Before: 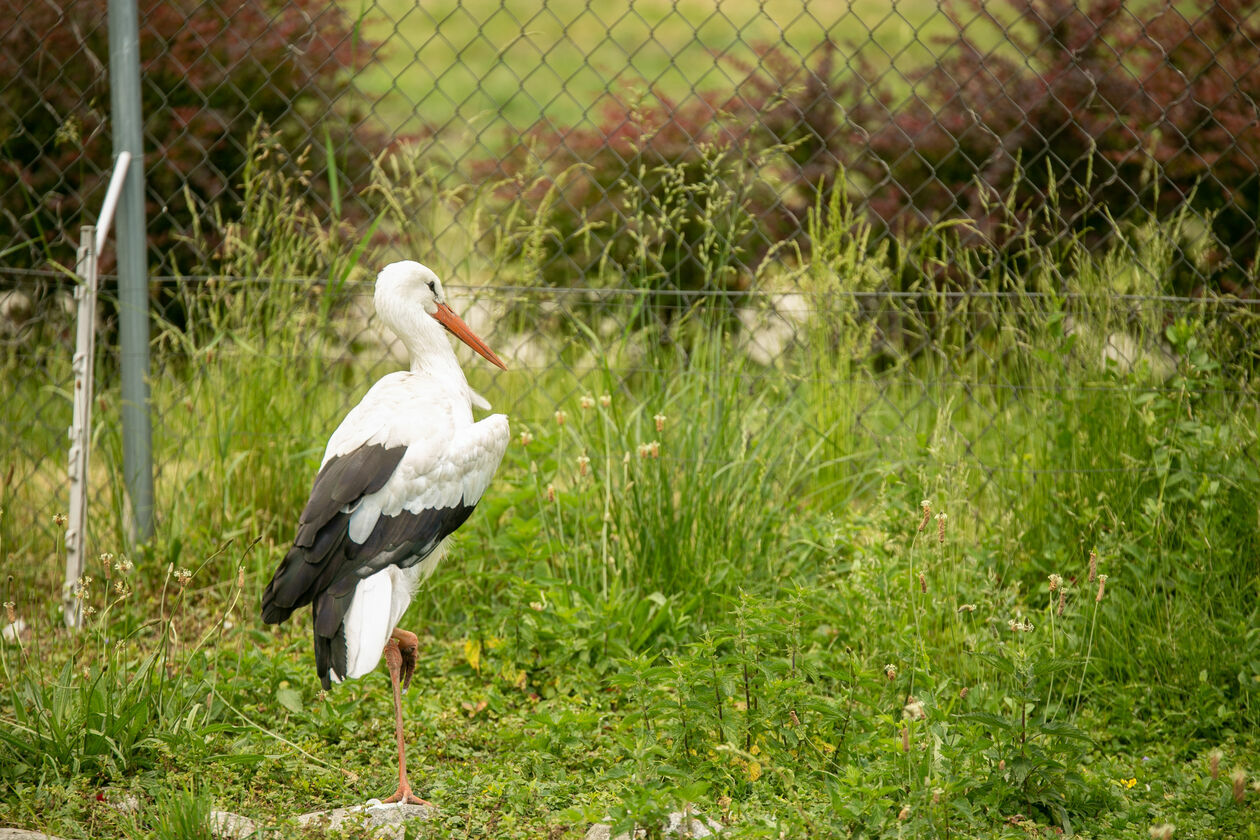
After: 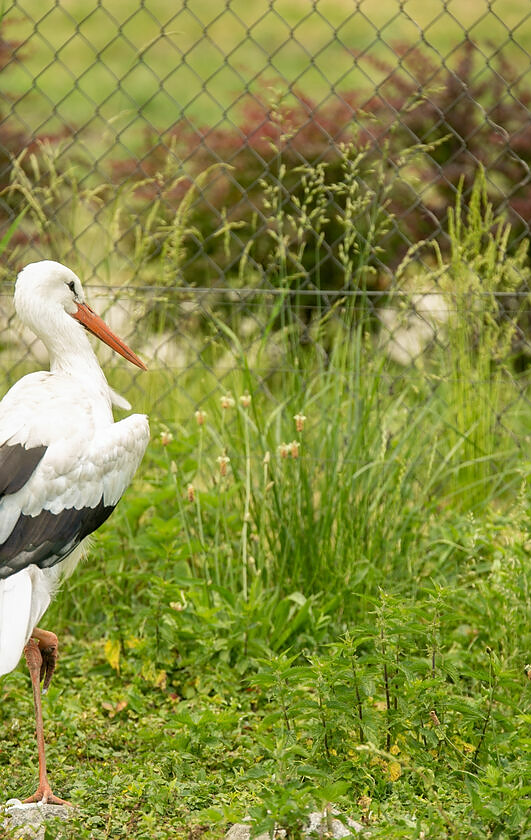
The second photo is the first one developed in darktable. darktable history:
crop: left 28.583%, right 29.231%
sharpen: radius 1, threshold 1
